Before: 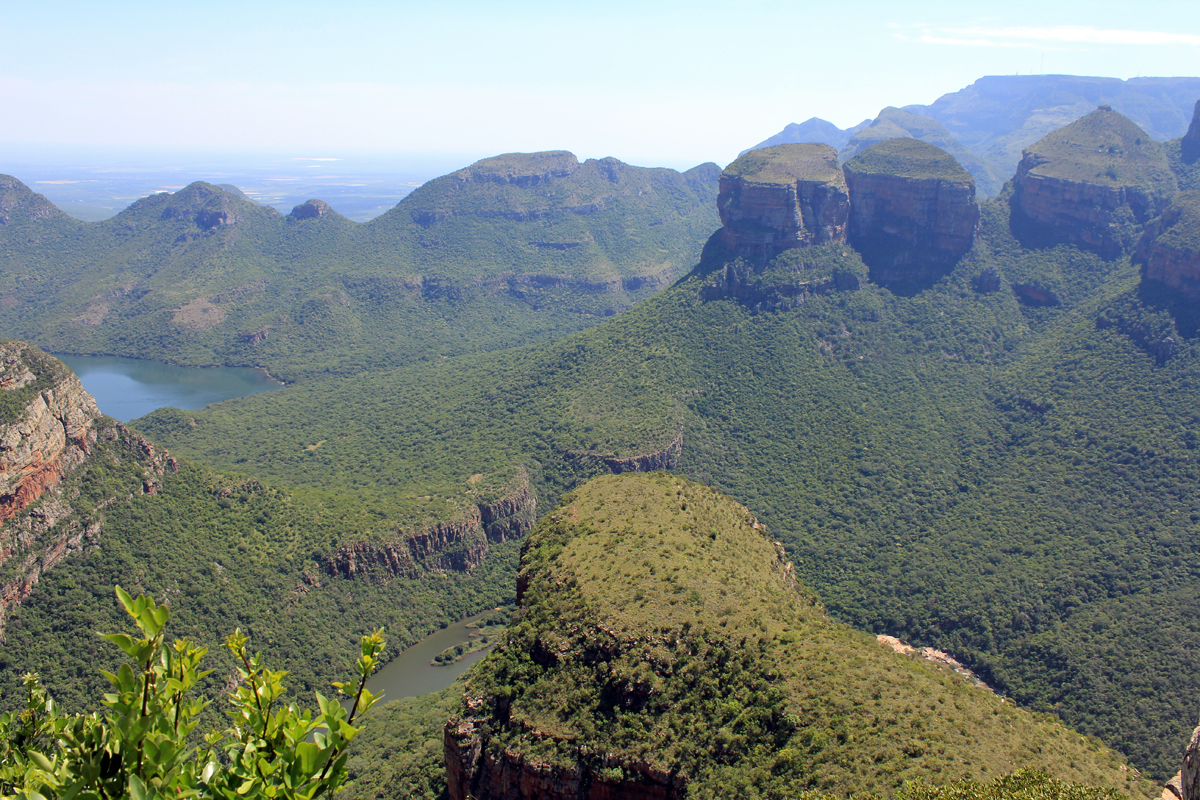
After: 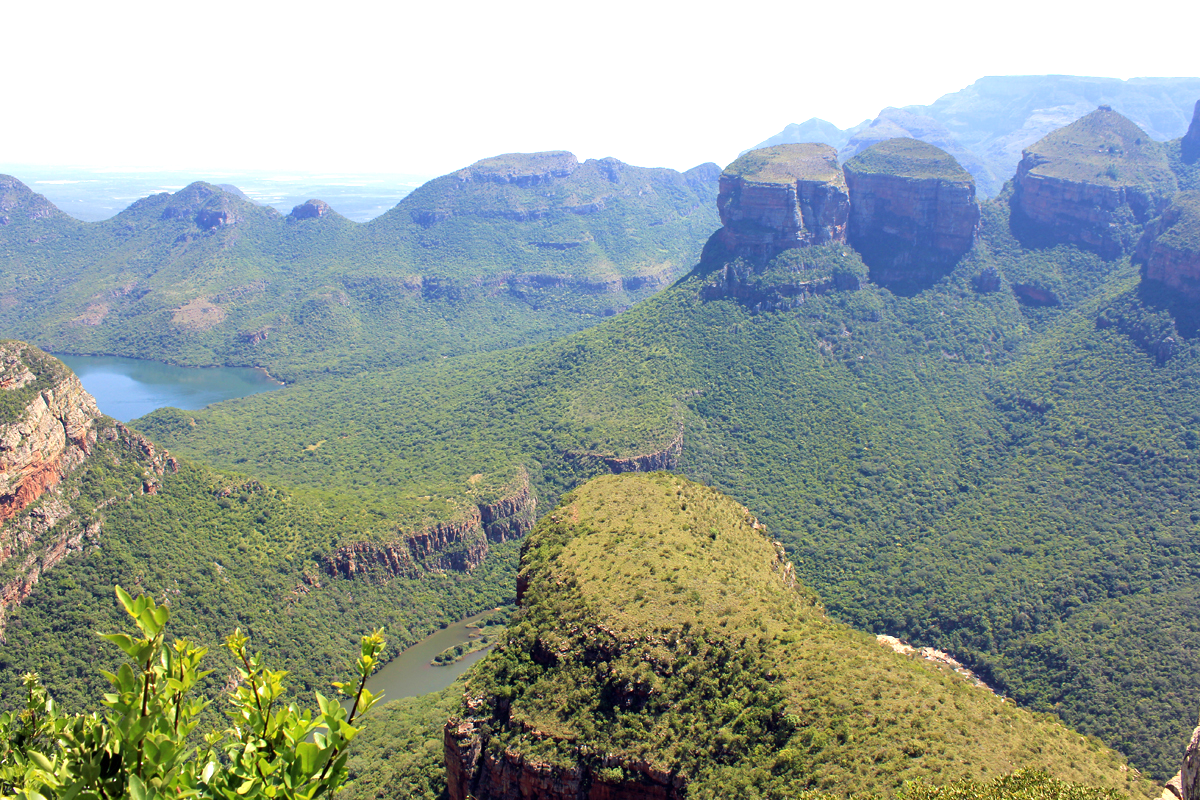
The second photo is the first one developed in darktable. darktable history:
exposure: black level correction 0, exposure 0.691 EV, compensate exposure bias true, compensate highlight preservation false
velvia: on, module defaults
